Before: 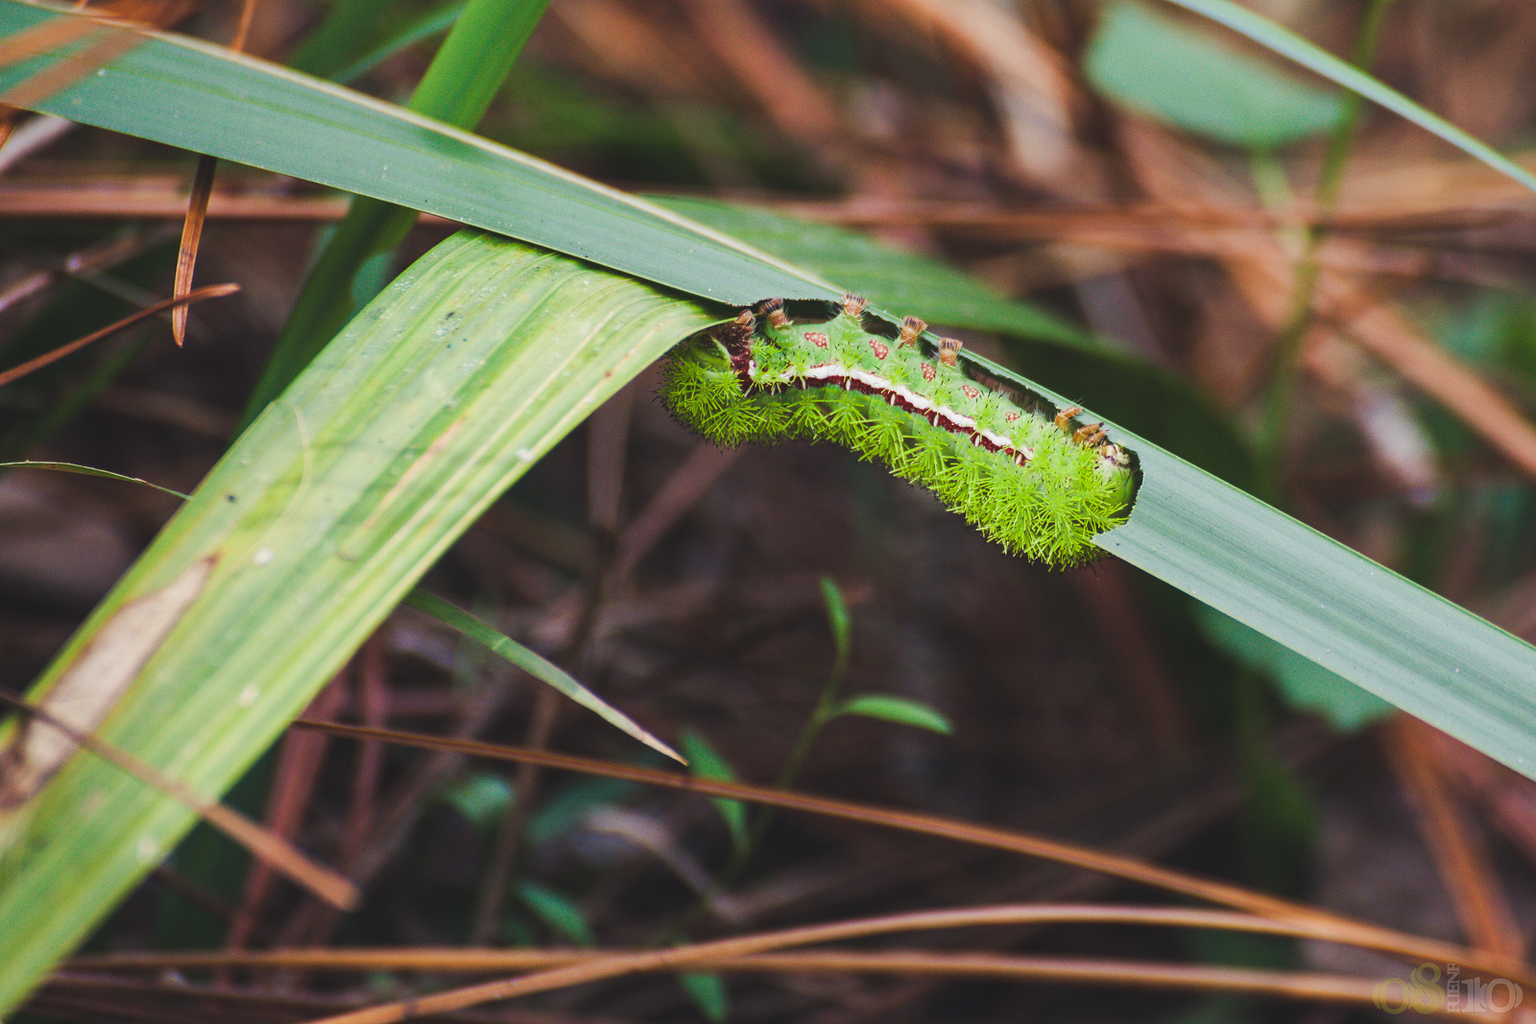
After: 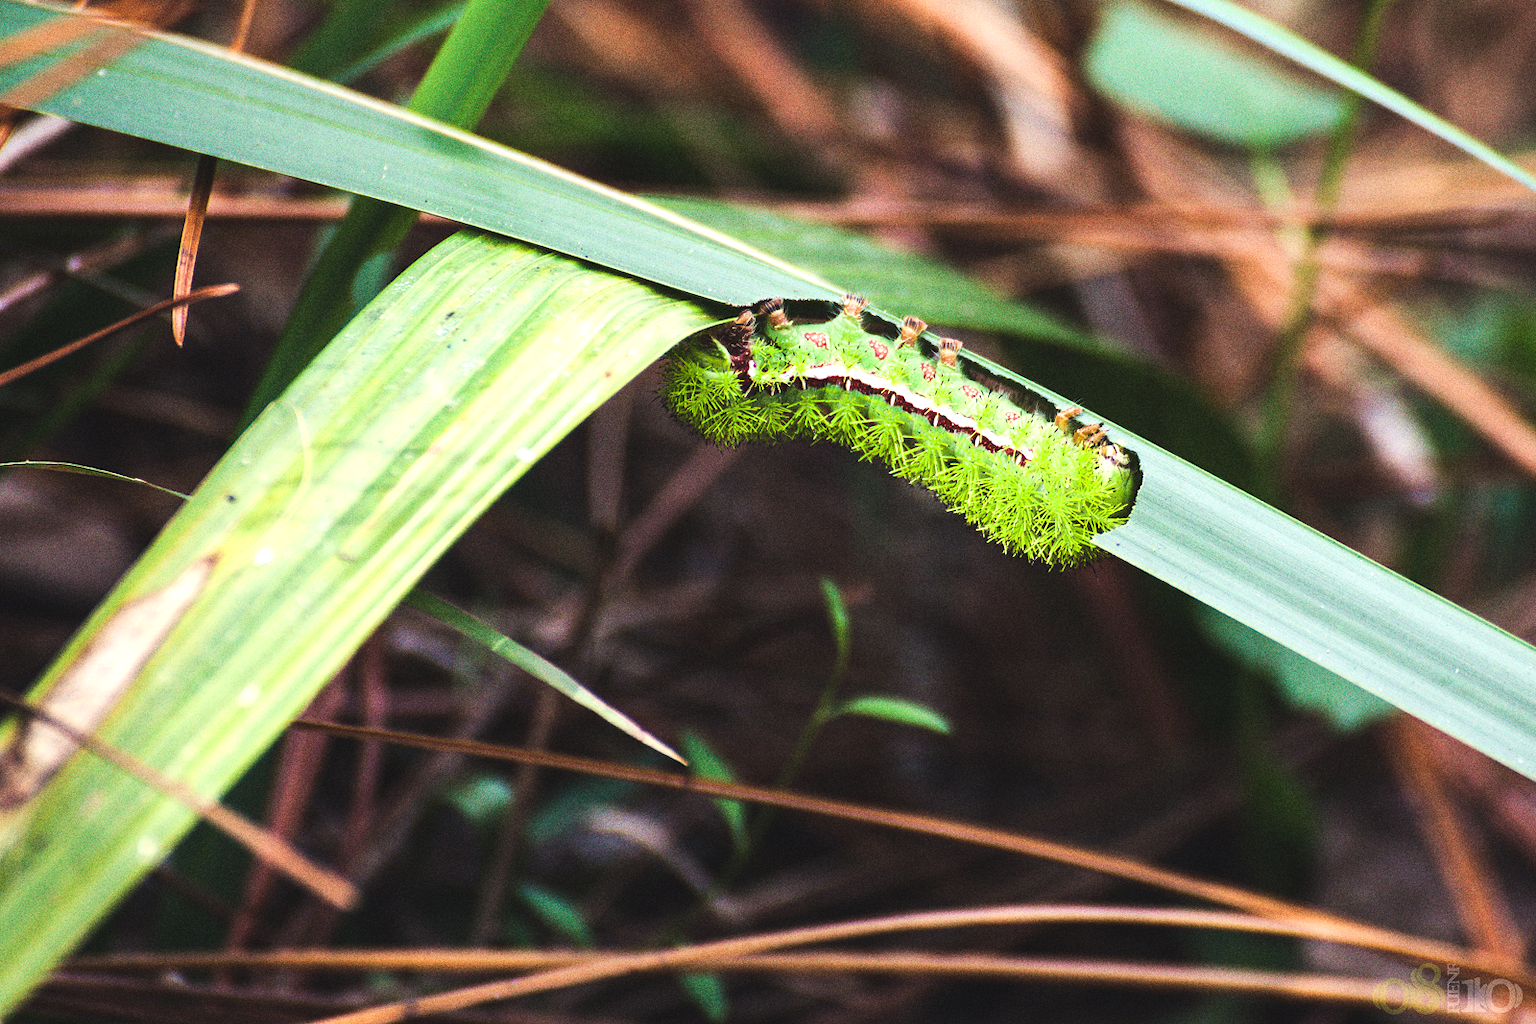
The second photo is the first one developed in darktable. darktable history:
grain: coarseness 0.09 ISO, strength 40%
exposure: exposure 0.127 EV, compensate highlight preservation false
tone equalizer: -8 EV -0.75 EV, -7 EV -0.7 EV, -6 EV -0.6 EV, -5 EV -0.4 EV, -3 EV 0.4 EV, -2 EV 0.6 EV, -1 EV 0.7 EV, +0 EV 0.75 EV, edges refinement/feathering 500, mask exposure compensation -1.57 EV, preserve details no
